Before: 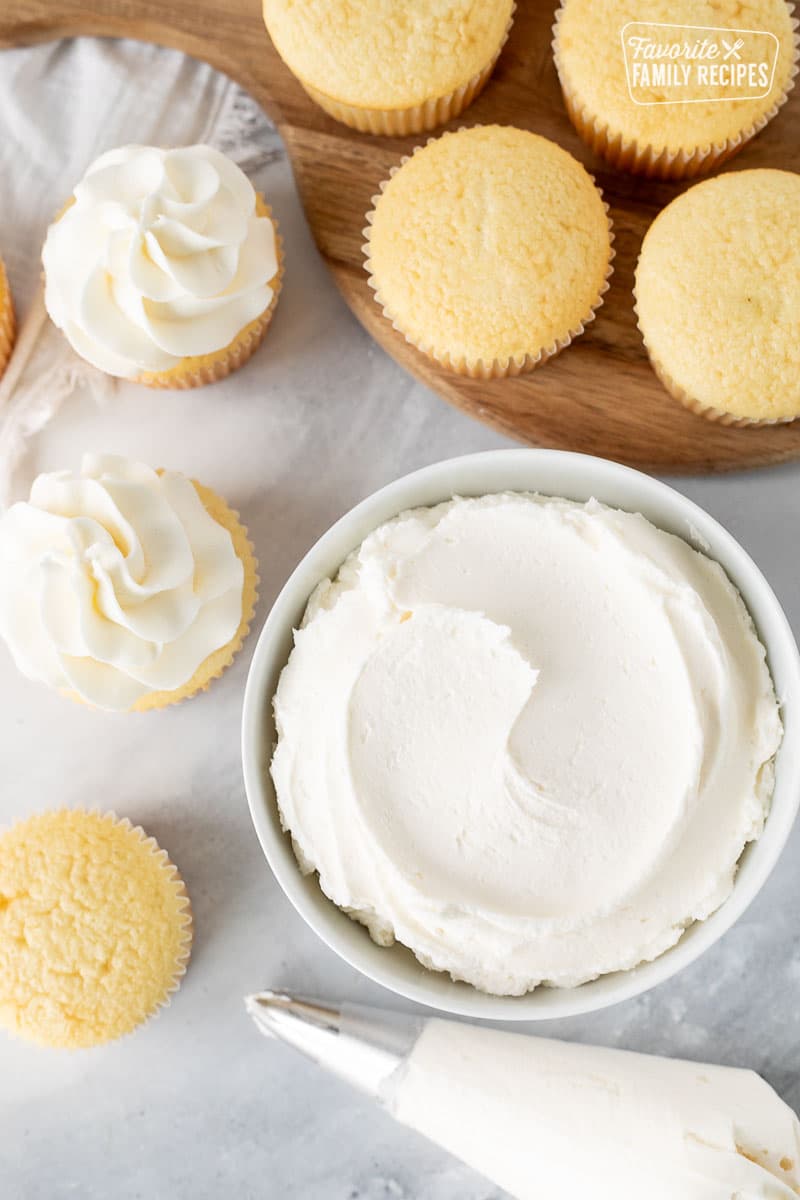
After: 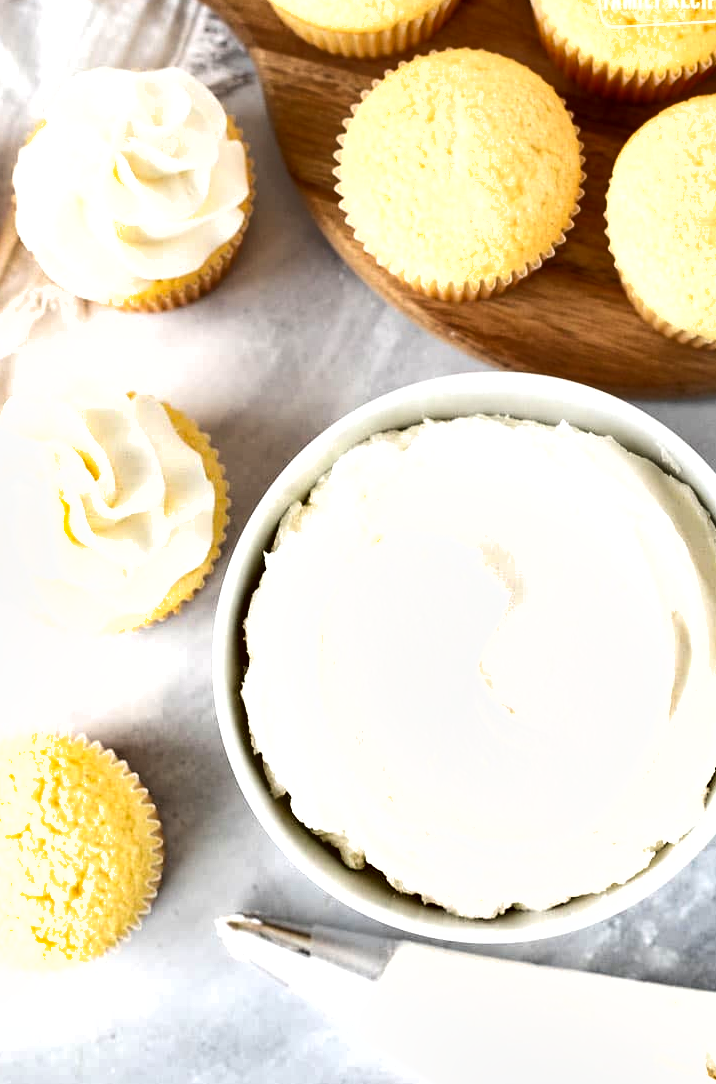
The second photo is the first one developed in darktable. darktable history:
exposure: black level correction 0, exposure 0.6 EV, compensate highlight preservation false
levels: mode automatic, white 99.89%, levels [0.016, 0.5, 0.996]
shadows and highlights: low approximation 0.01, soften with gaussian
crop: left 3.636%, top 6.447%, right 6.746%, bottom 3.191%
